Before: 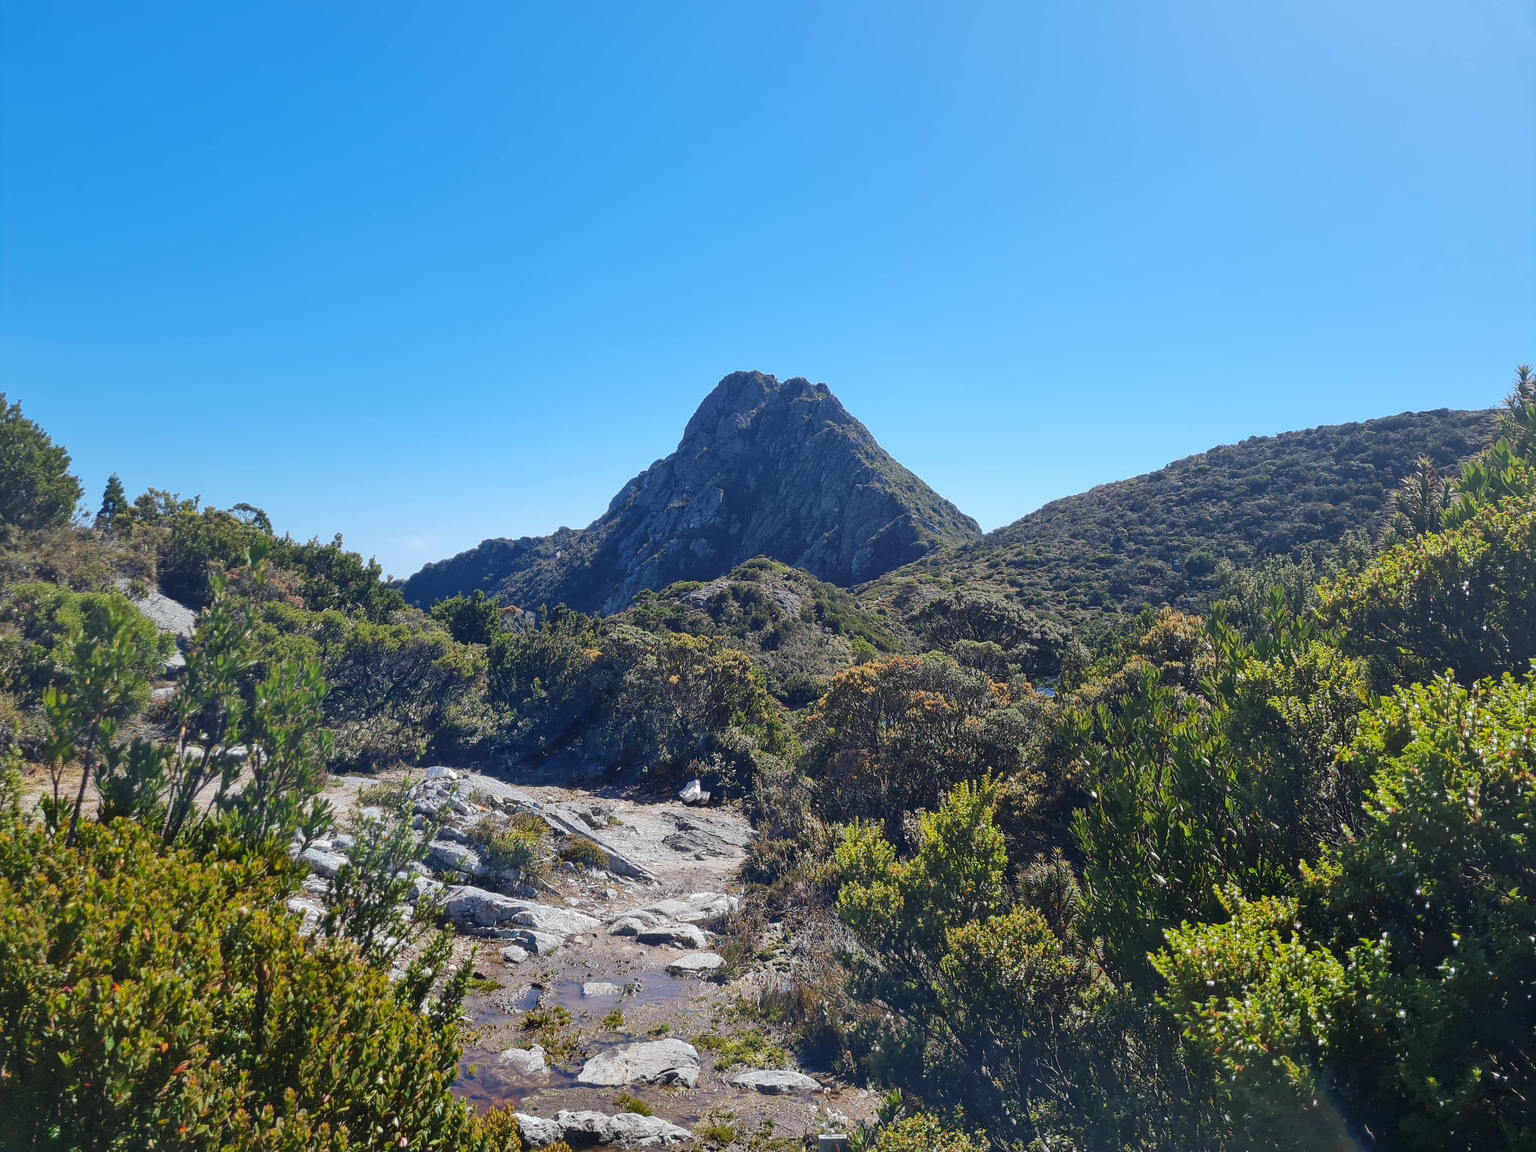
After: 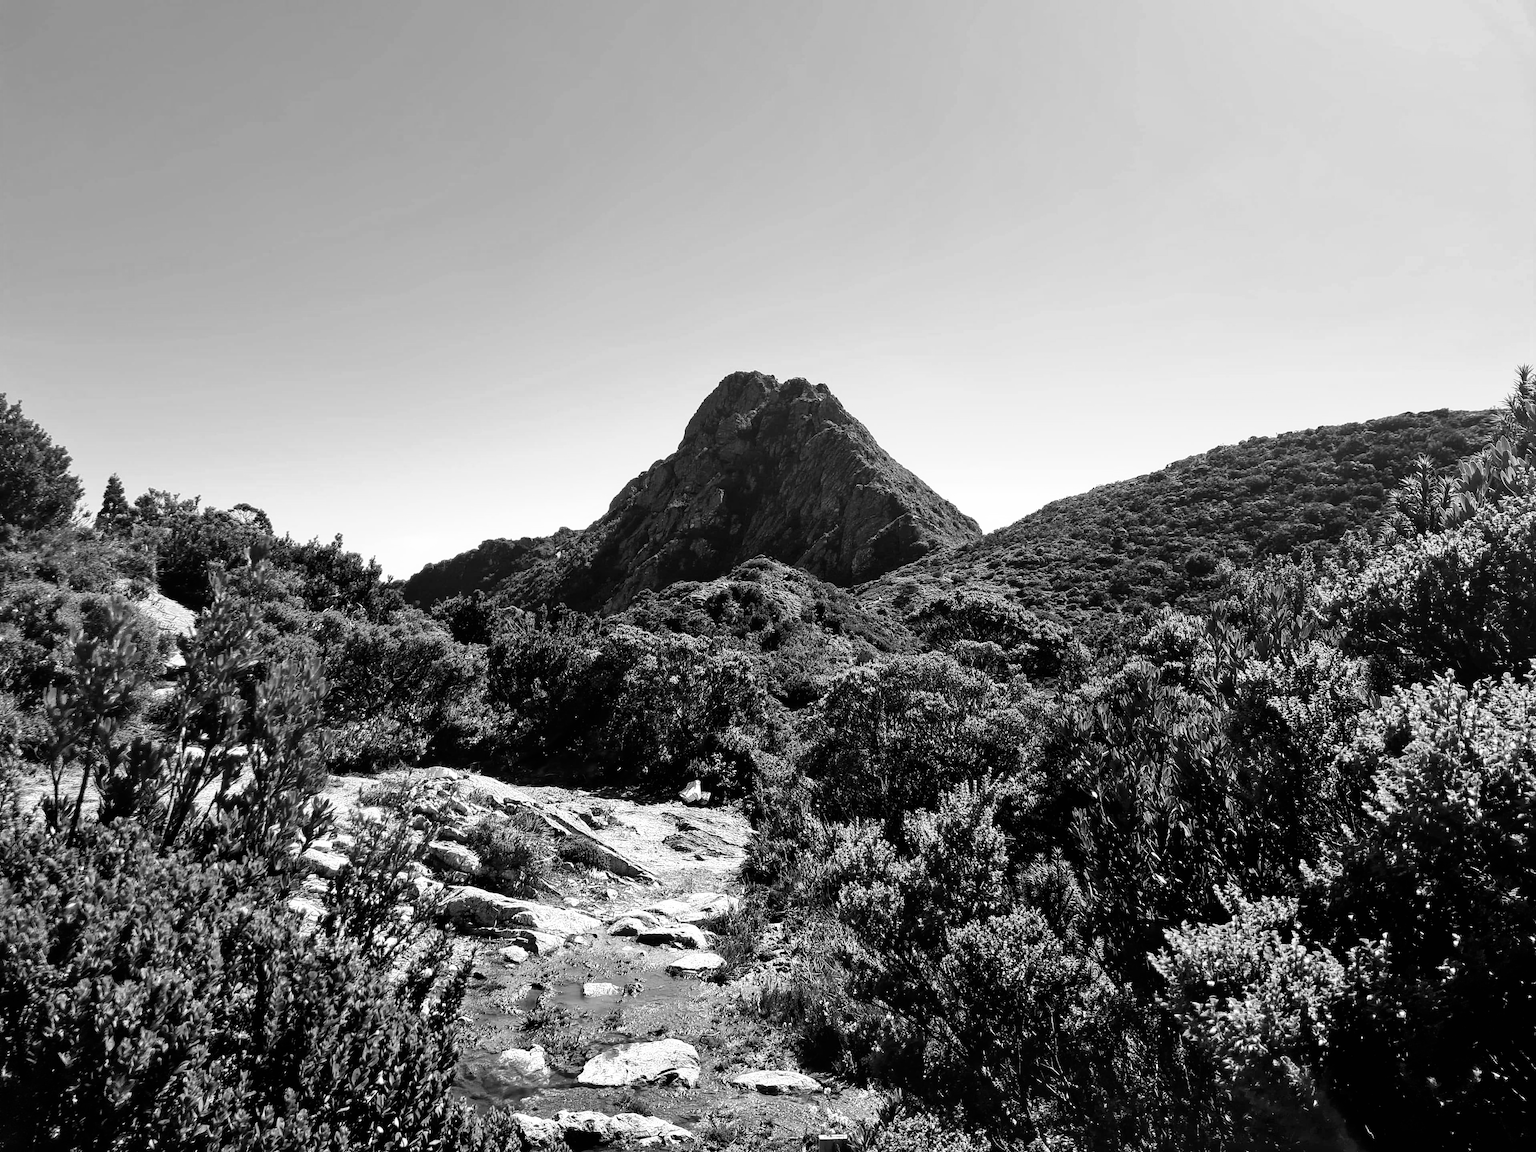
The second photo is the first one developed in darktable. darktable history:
monochrome: on, module defaults
filmic rgb: black relative exposure -8.2 EV, white relative exposure 2.2 EV, threshold 3 EV, hardness 7.11, latitude 85.74%, contrast 1.696, highlights saturation mix -4%, shadows ↔ highlights balance -2.69%, preserve chrominance no, color science v5 (2021), contrast in shadows safe, contrast in highlights safe, enable highlight reconstruction true
